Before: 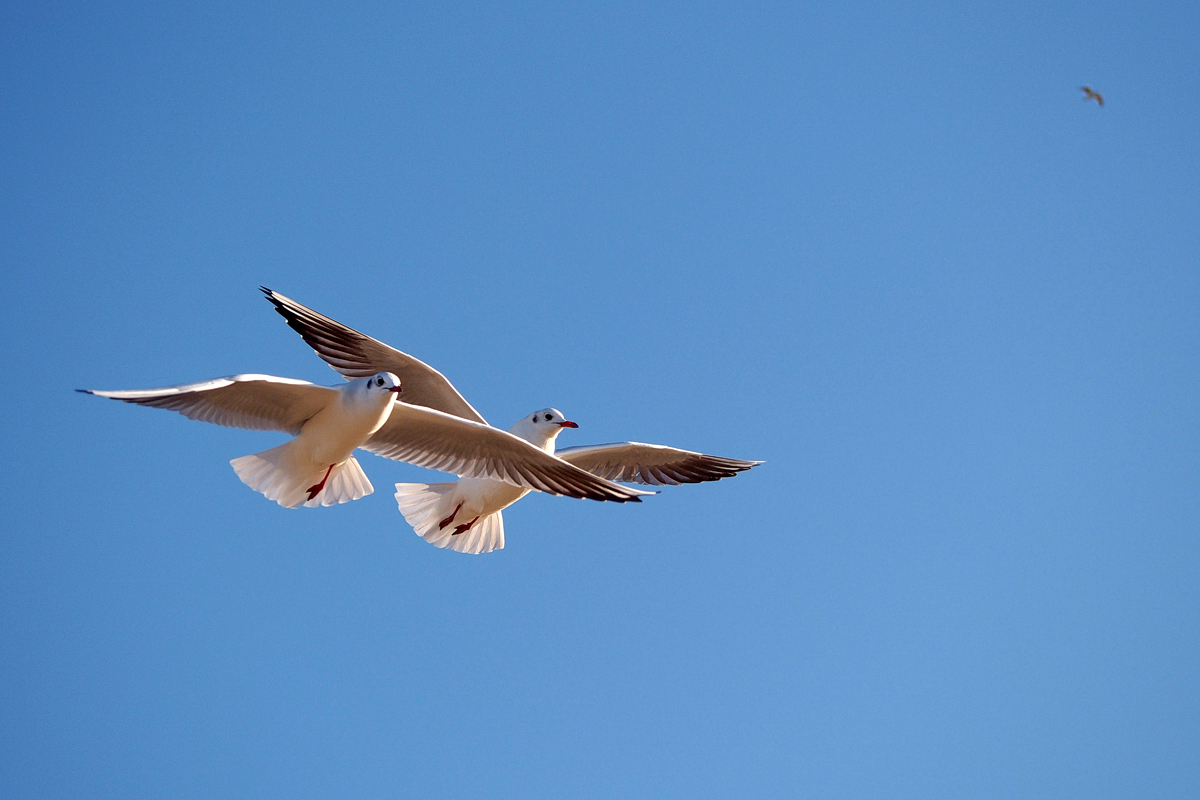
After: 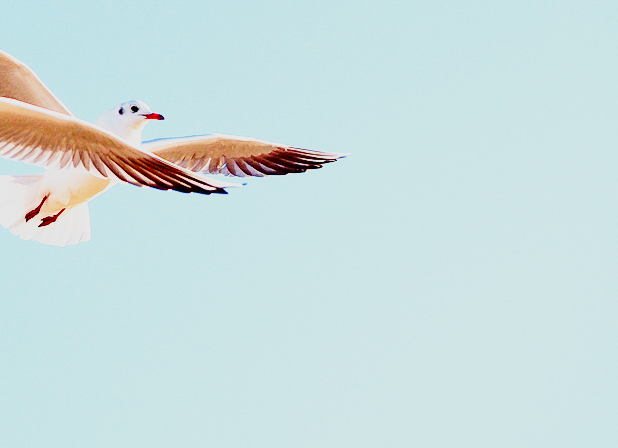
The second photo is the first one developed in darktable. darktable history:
shadows and highlights: radius 120.52, shadows 21.67, white point adjustment -9.58, highlights -13.34, highlights color adjustment 0.231%, soften with gaussian
base curve: curves: ch0 [(0, 0.003) (0.001, 0.002) (0.006, 0.004) (0.02, 0.022) (0.048, 0.086) (0.094, 0.234) (0.162, 0.431) (0.258, 0.629) (0.385, 0.8) (0.548, 0.918) (0.751, 0.988) (1, 1)], preserve colors none
crop: left 34.532%, top 38.615%, right 13.909%, bottom 5.366%
exposure: black level correction 0, exposure 1.452 EV, compensate exposure bias true, compensate highlight preservation false
